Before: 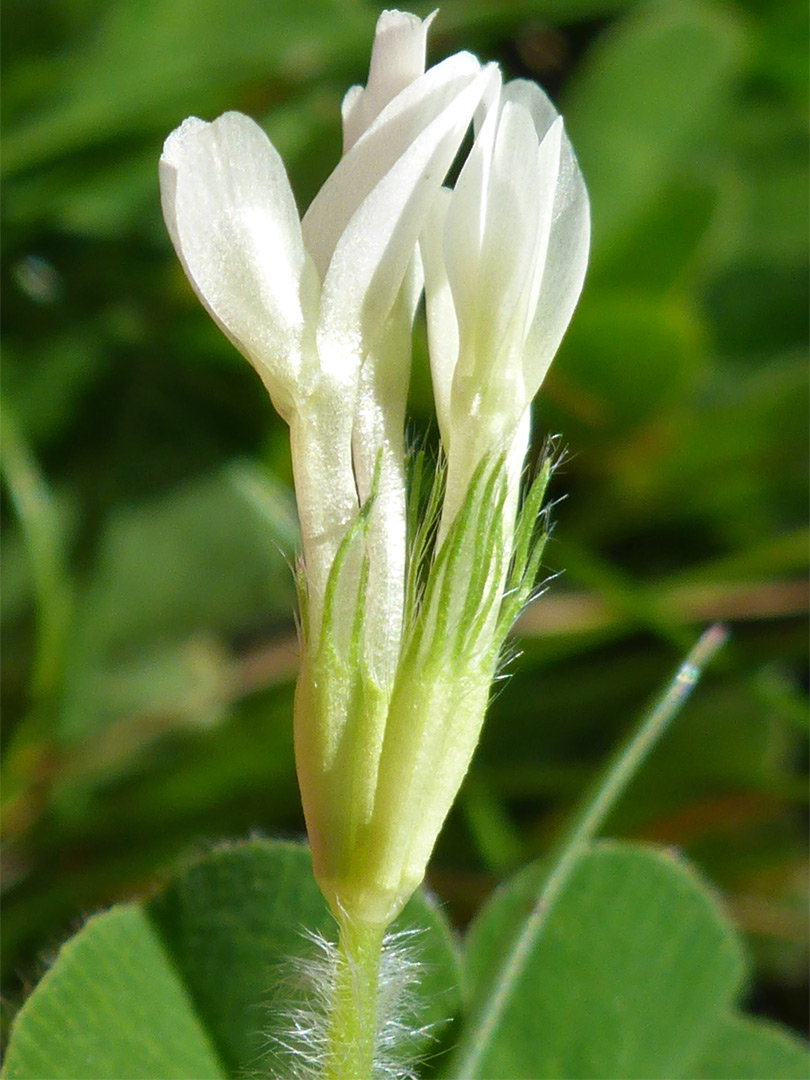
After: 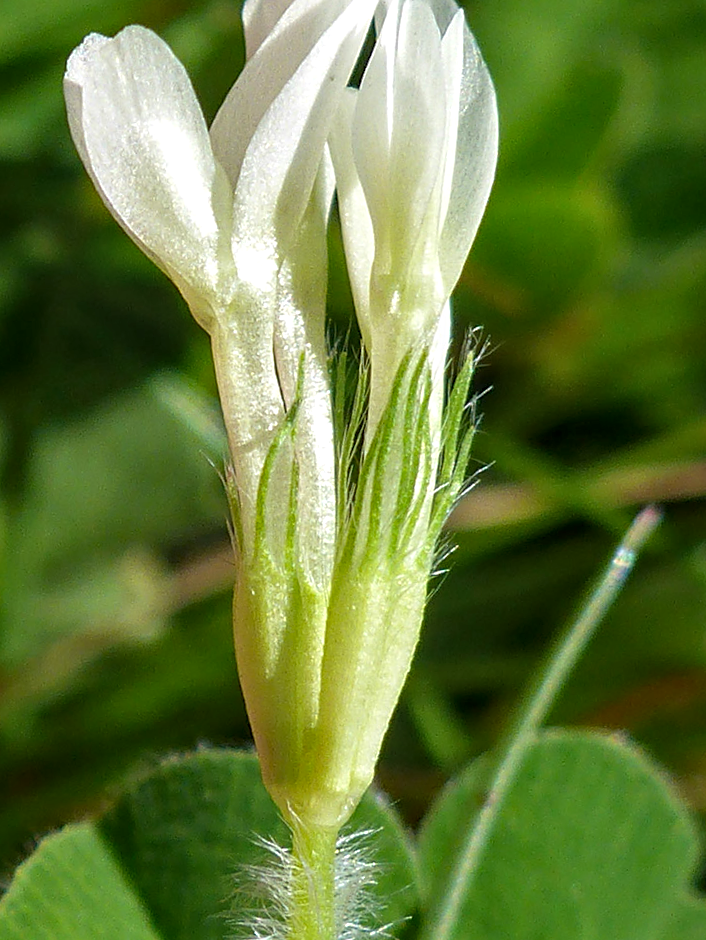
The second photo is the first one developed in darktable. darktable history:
haze removal: compatibility mode true, adaptive false
local contrast: detail 130%
sharpen: on, module defaults
crop and rotate: angle 3.66°, left 5.569%, top 5.689%
